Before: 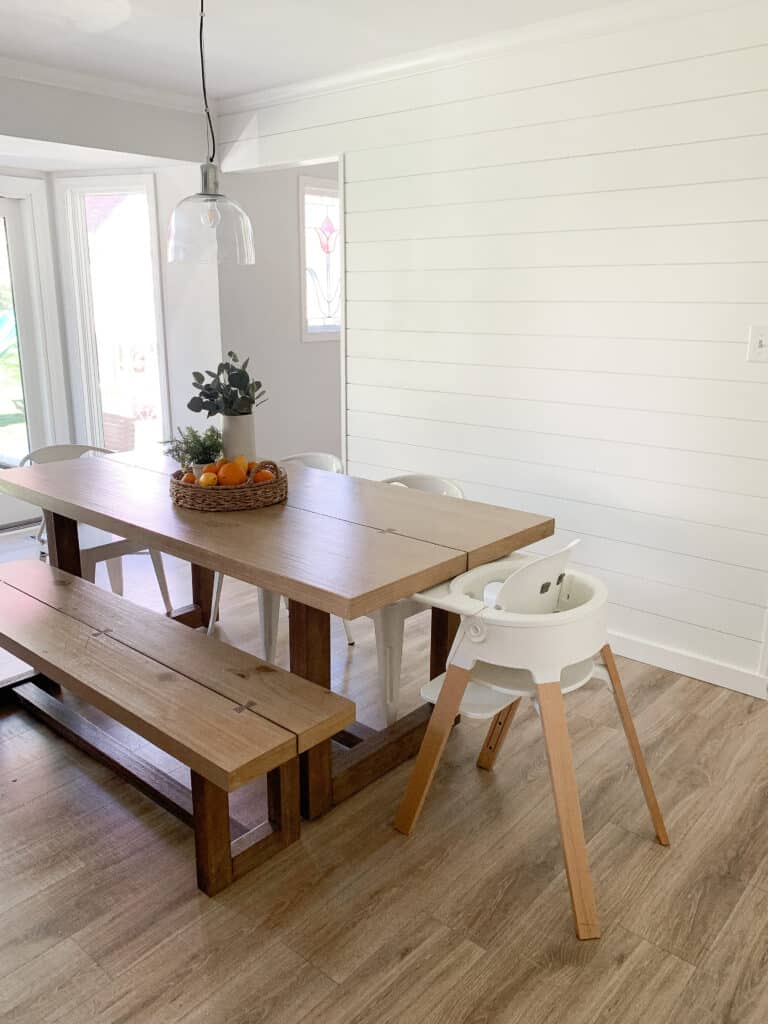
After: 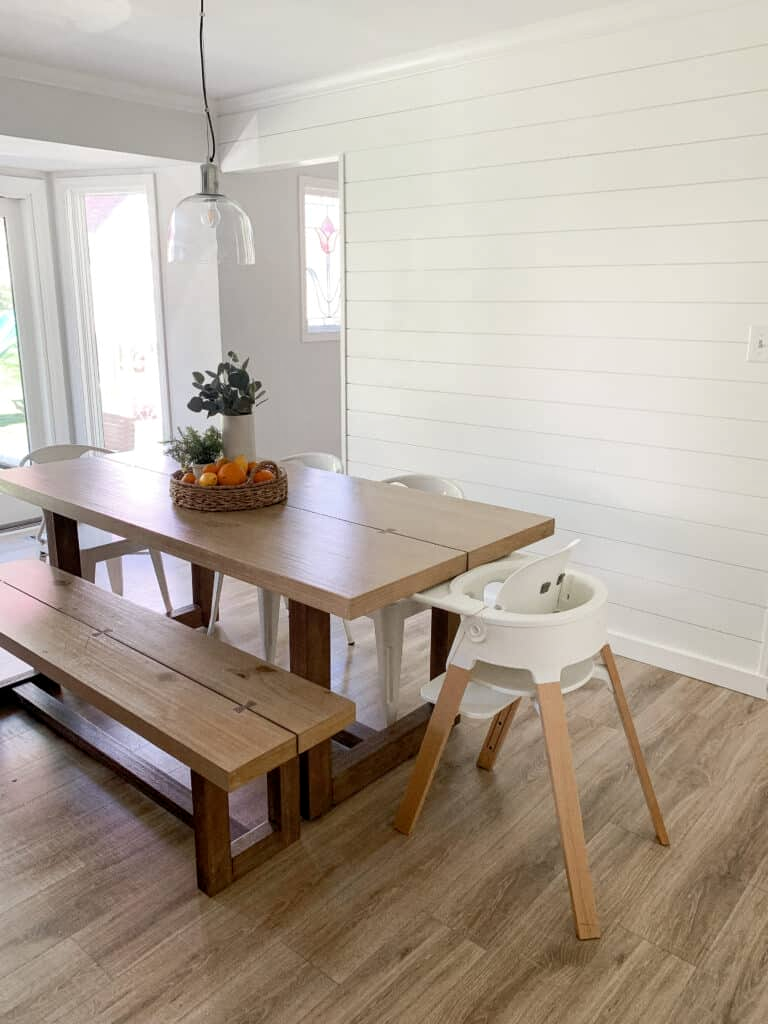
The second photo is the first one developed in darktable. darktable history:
exposure: exposure -0.052 EV, compensate exposure bias true, compensate highlight preservation false
local contrast: highlights 105%, shadows 98%, detail 119%, midtone range 0.2
